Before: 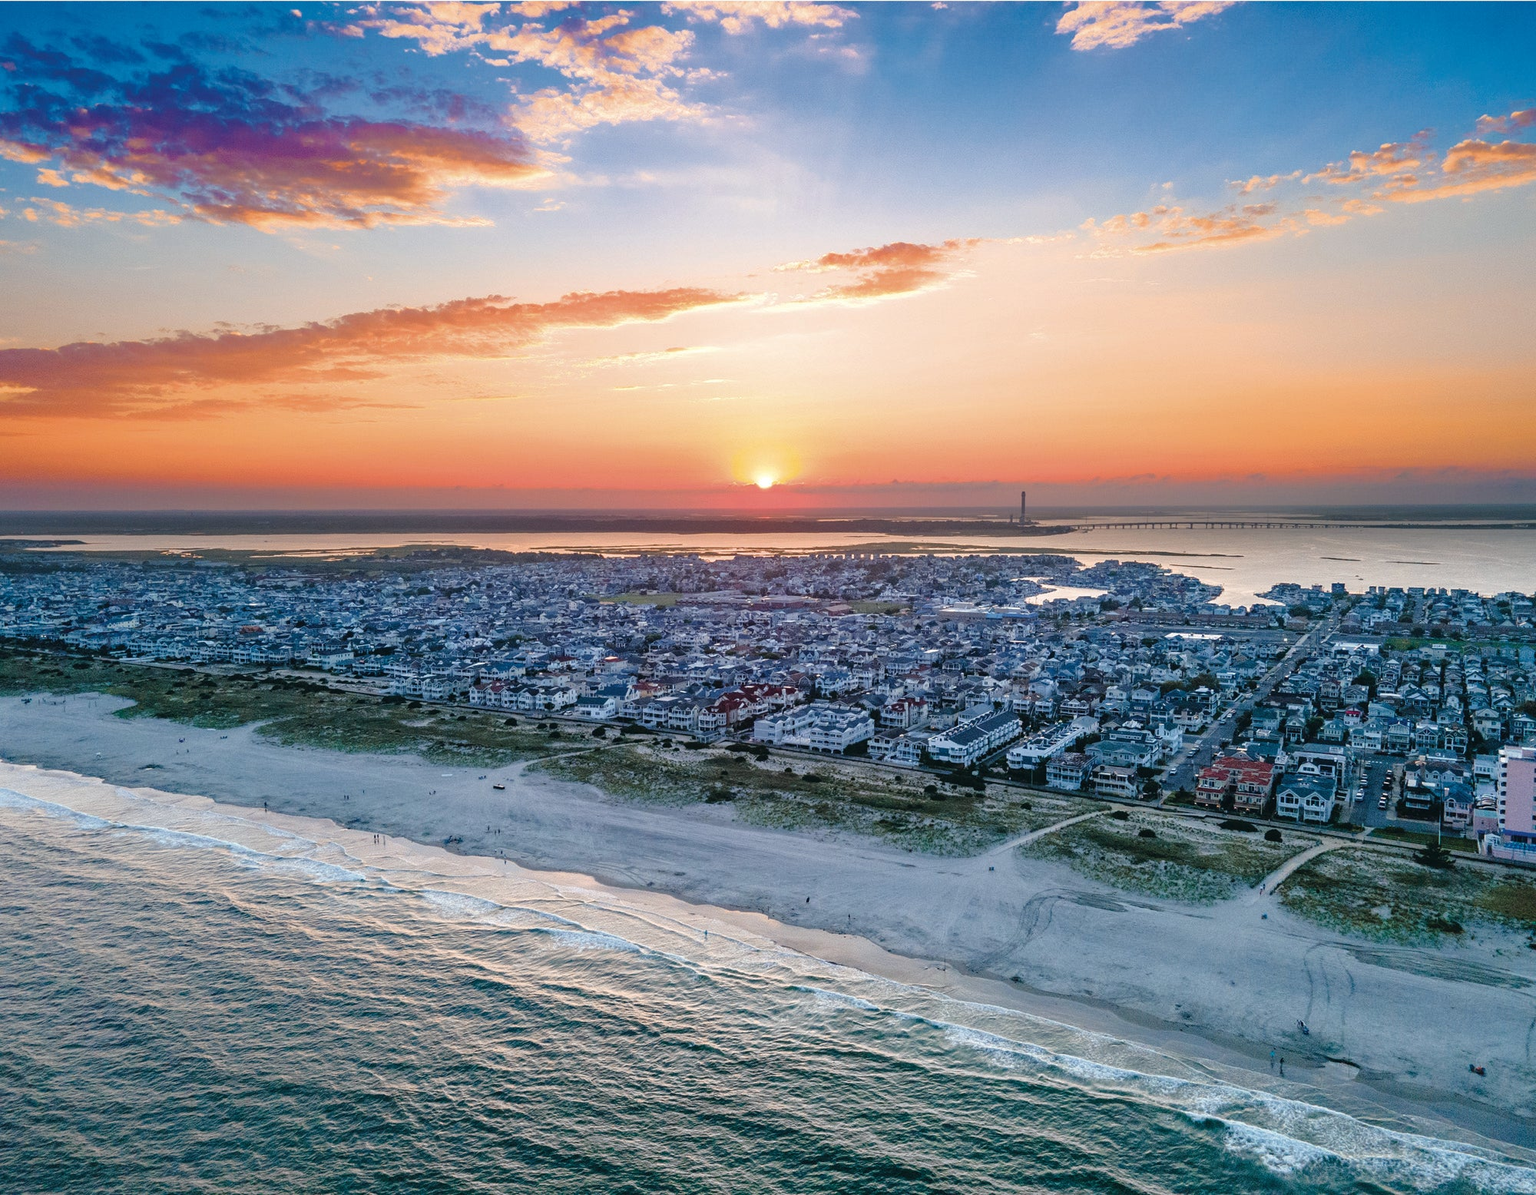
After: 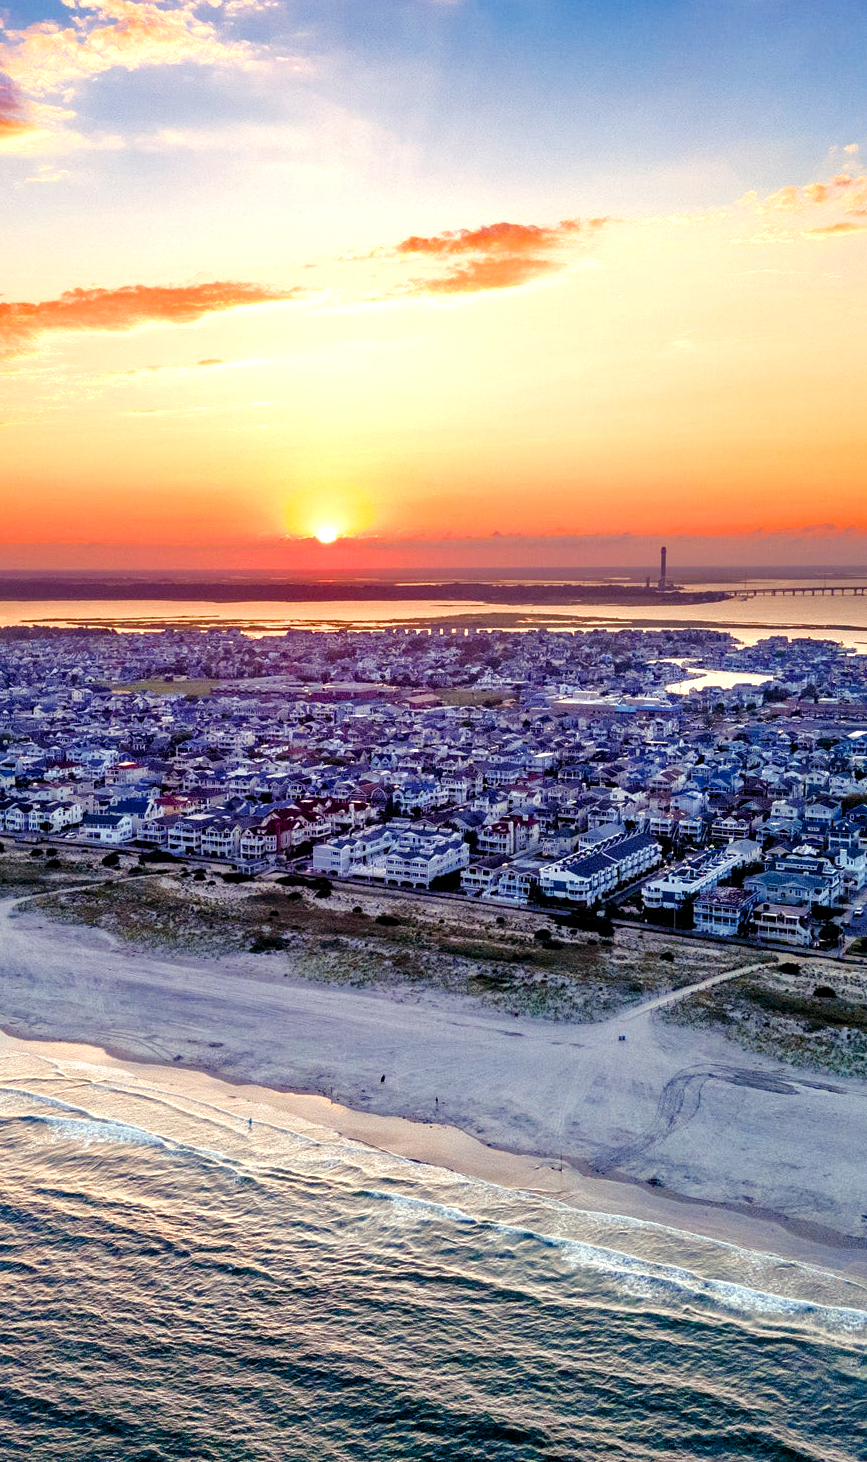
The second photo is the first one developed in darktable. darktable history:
color balance rgb: shadows lift › luminance -21.66%, shadows lift › chroma 8.98%, shadows lift › hue 283.37°, power › chroma 1.55%, power › hue 25.59°, highlights gain › luminance 6.08%, highlights gain › chroma 2.55%, highlights gain › hue 90°, global offset › luminance -0.87%, perceptual saturation grading › global saturation 27.49%, perceptual saturation grading › highlights -28.39%, perceptual saturation grading › mid-tones 15.22%, perceptual saturation grading › shadows 33.98%, perceptual brilliance grading › highlights 10%, perceptual brilliance grading › mid-tones 5%
crop: left 33.452%, top 6.025%, right 23.155%
